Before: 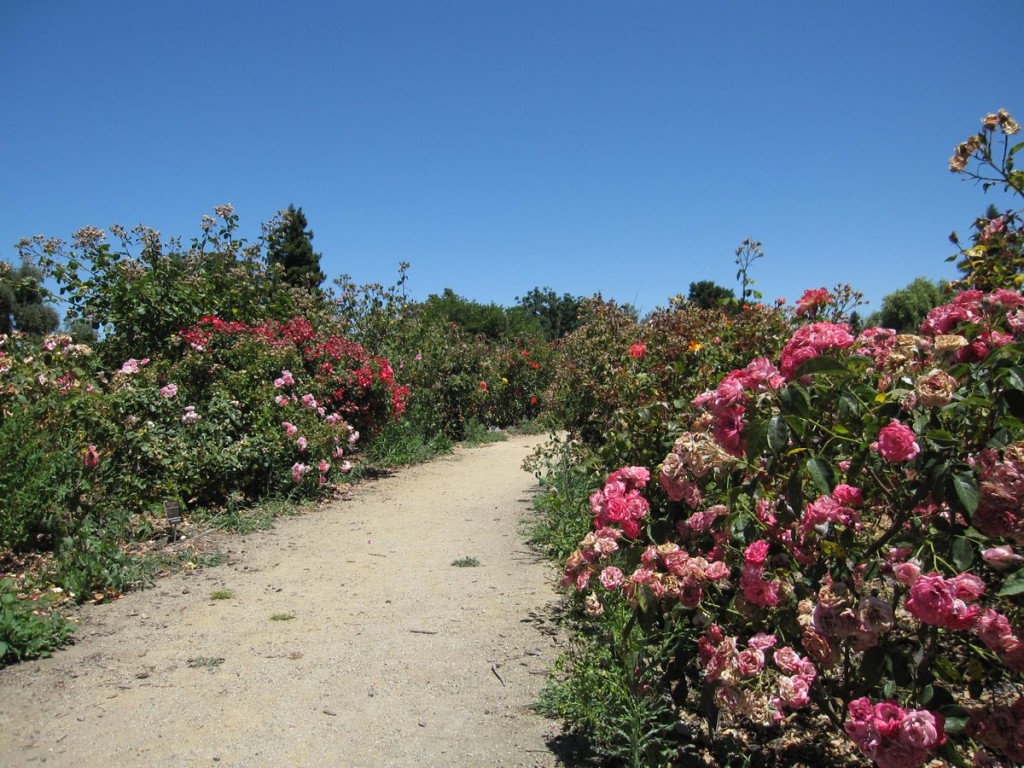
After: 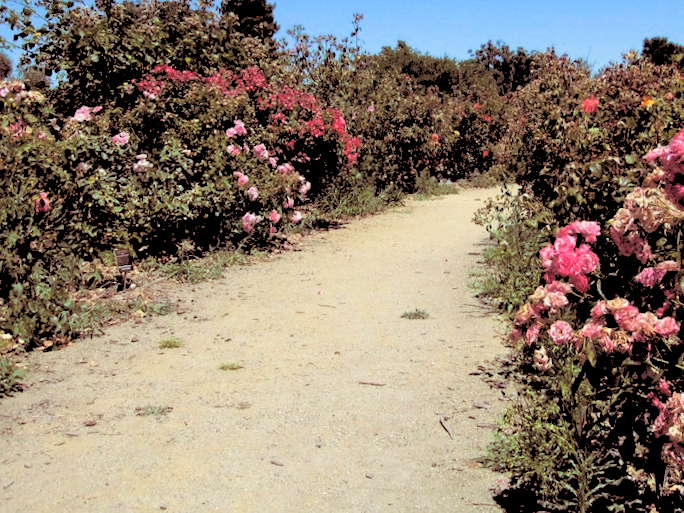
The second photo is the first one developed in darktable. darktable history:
rgb levels: levels [[0.027, 0.429, 0.996], [0, 0.5, 1], [0, 0.5, 1]]
crop and rotate: angle -0.82°, left 3.85%, top 31.828%, right 27.992%
split-toning: on, module defaults
velvia: on, module defaults
